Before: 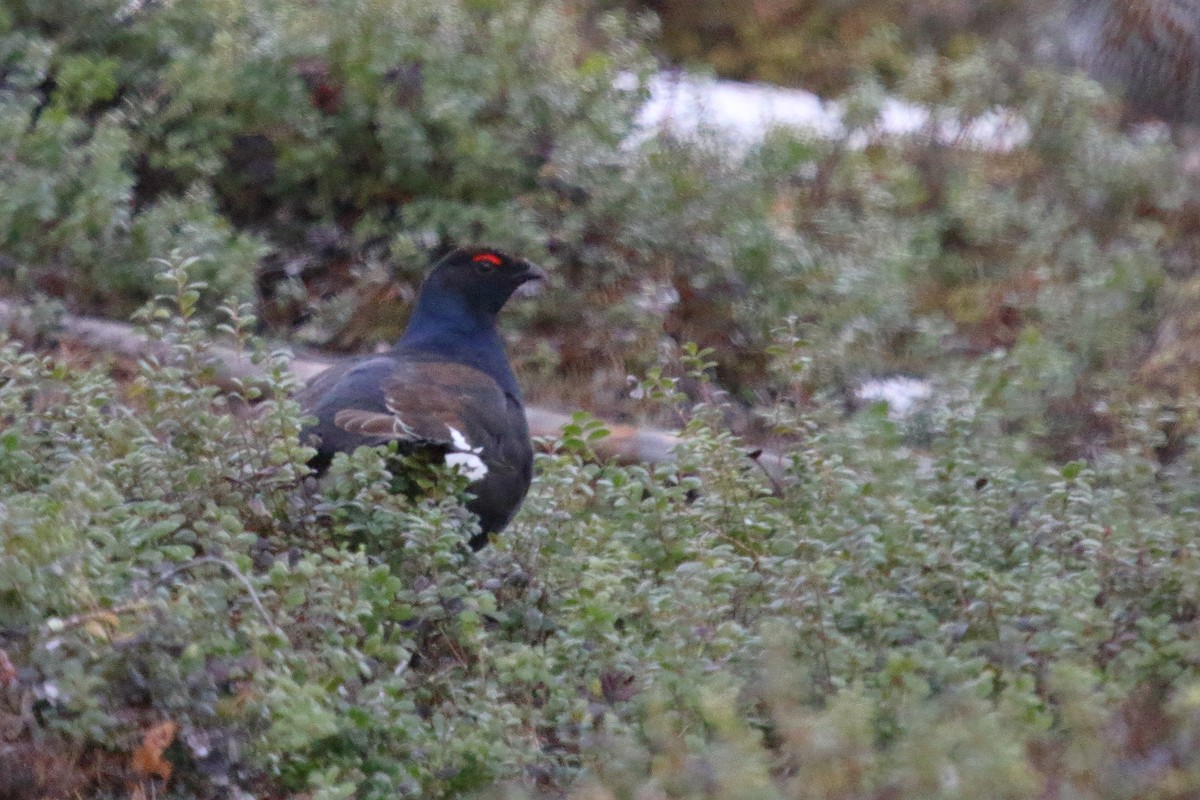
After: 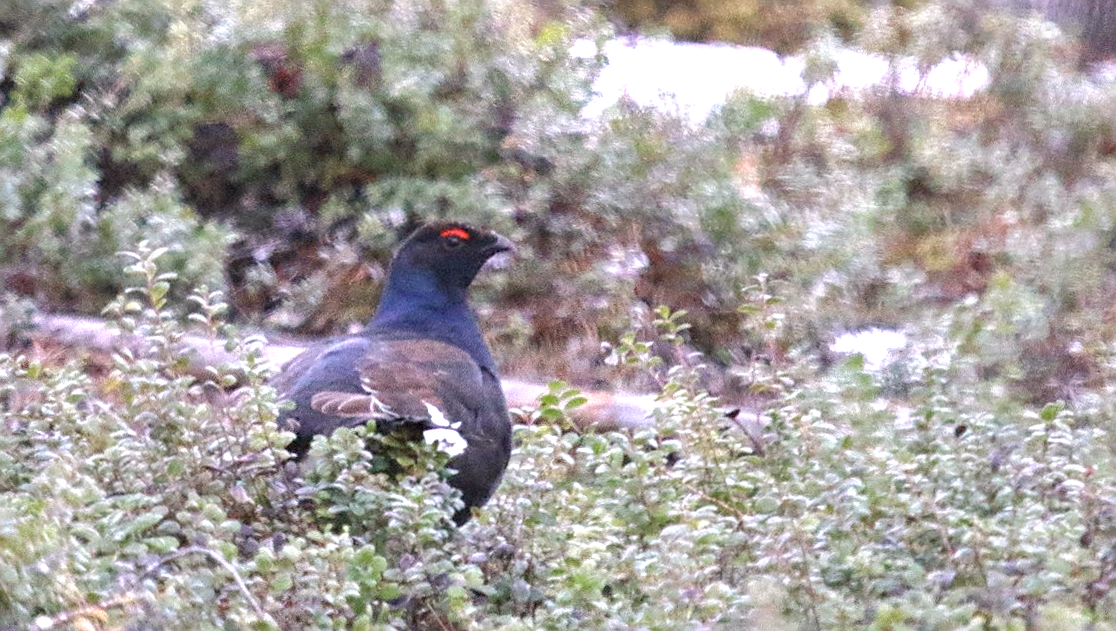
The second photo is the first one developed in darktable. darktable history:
crop and rotate: angle 0.2°, left 0.275%, right 3.127%, bottom 14.18%
local contrast: highlights 100%, shadows 100%, detail 120%, midtone range 0.2
rotate and perspective: rotation -3°, crop left 0.031, crop right 0.968, crop top 0.07, crop bottom 0.93
sharpen: on, module defaults
exposure: black level correction 0, exposure 1.1 EV, compensate highlight preservation false
white balance: red 1.05, blue 1.072
color balance rgb: perceptual saturation grading › global saturation 3.7%, global vibrance 5.56%, contrast 3.24%
contrast brightness saturation: saturation -0.1
